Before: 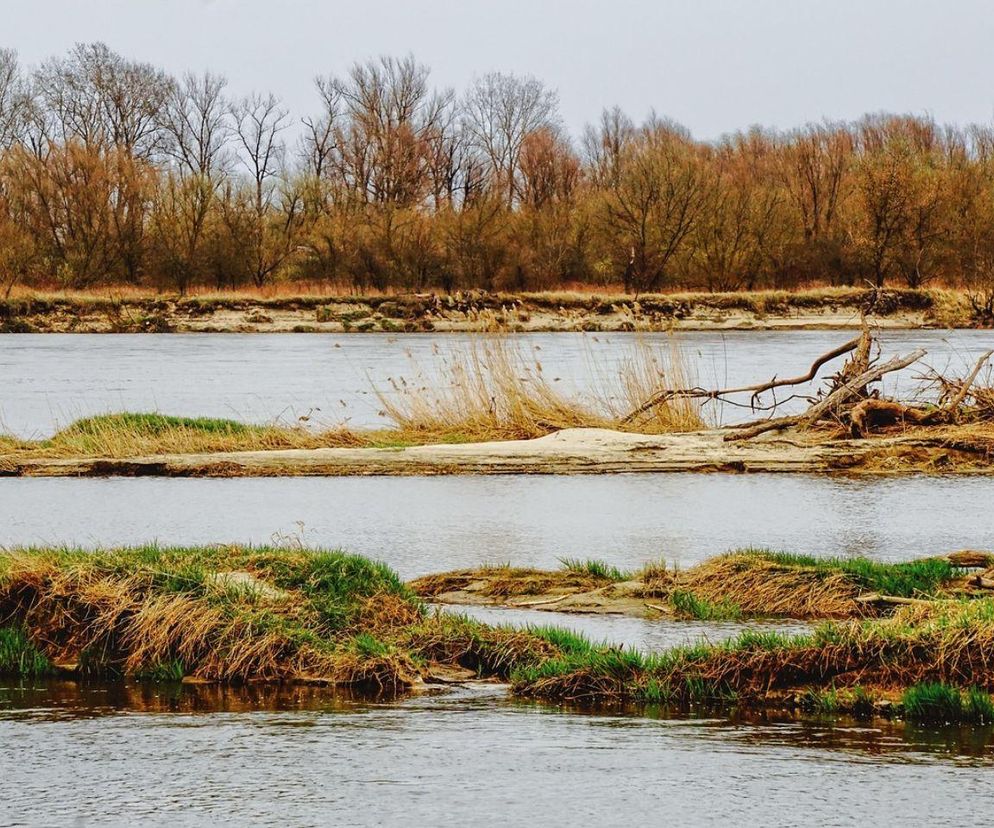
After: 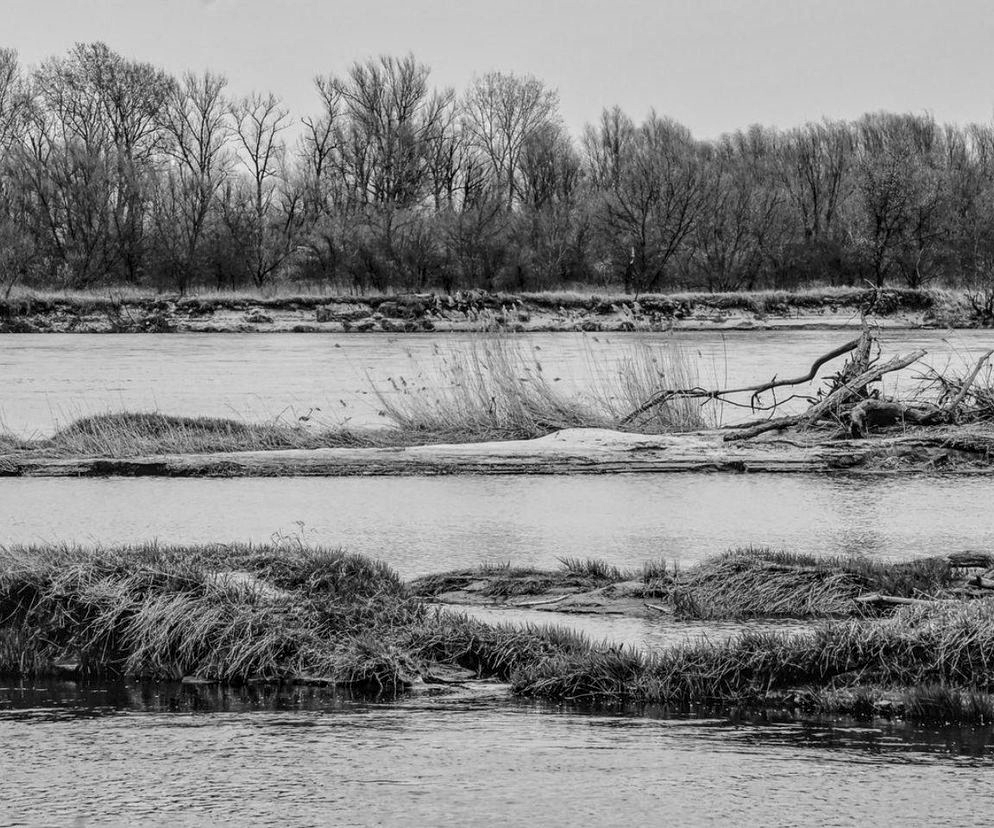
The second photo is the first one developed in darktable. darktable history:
color calibration: output gray [0.267, 0.423, 0.261, 0], illuminant as shot in camera, x 0.358, y 0.373, temperature 4628.91 K
shadows and highlights: shadows 22.45, highlights -49.33, soften with gaussian
local contrast: on, module defaults
